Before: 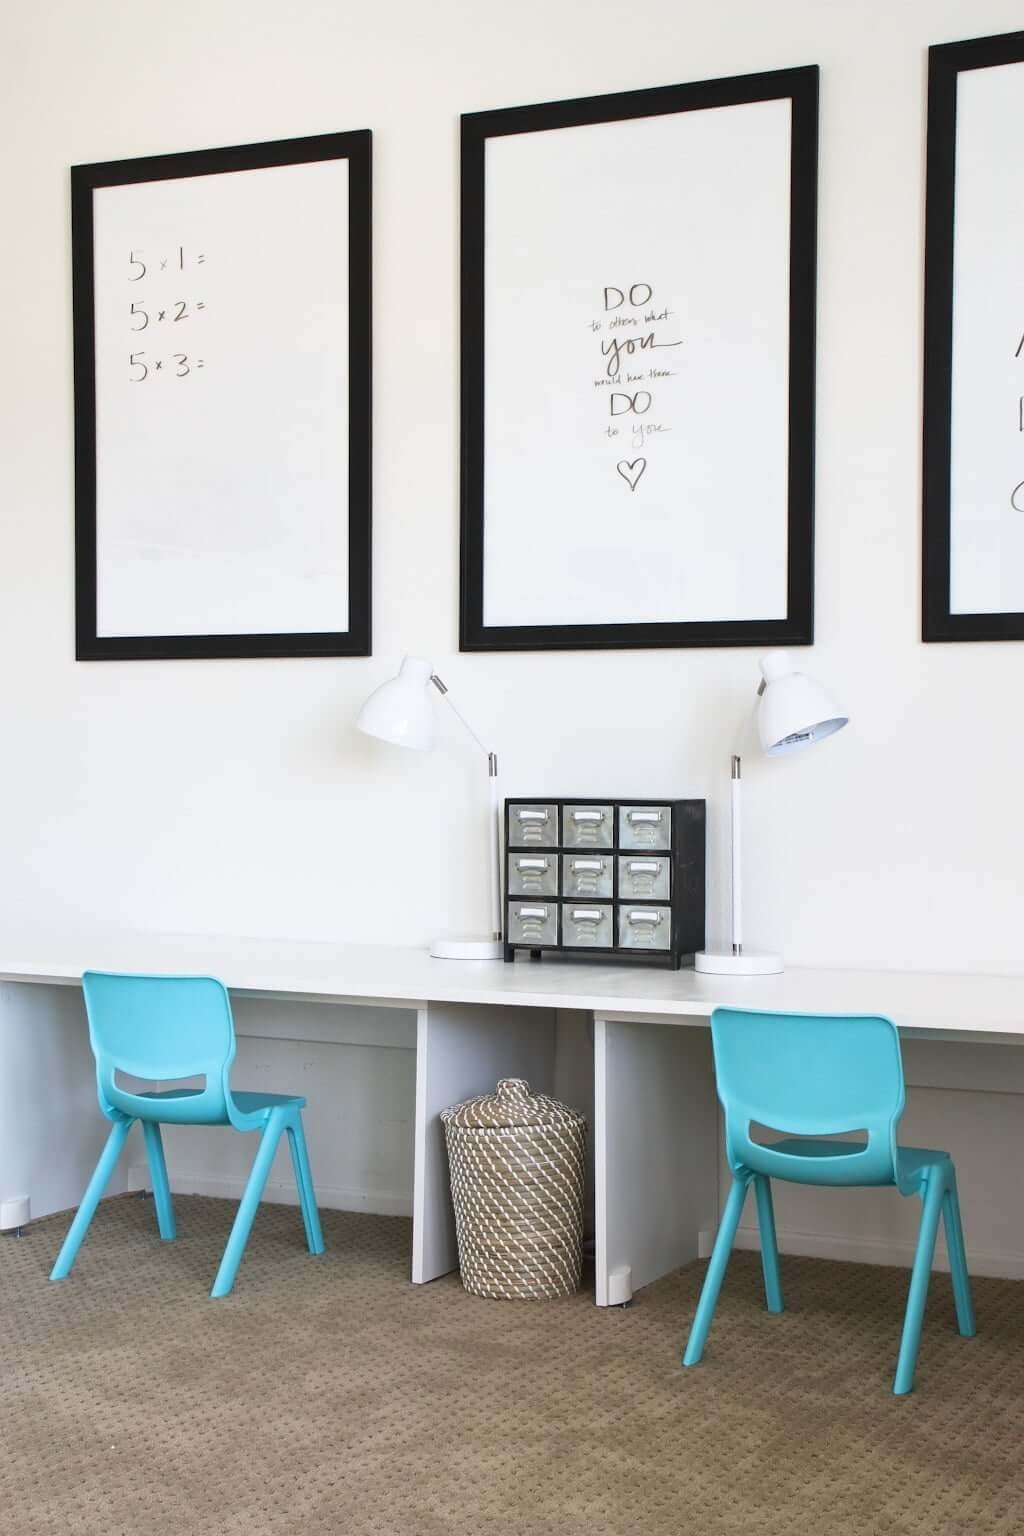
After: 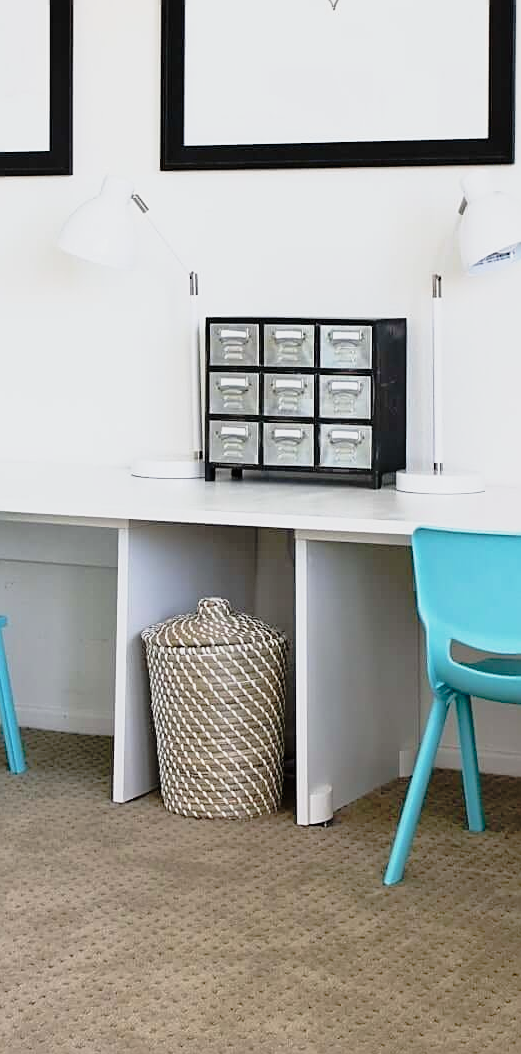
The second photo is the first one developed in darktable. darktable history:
crop and rotate: left 29.266%, top 31.357%, right 19.806%
tone curve: curves: ch0 [(0, 0.009) (0.105, 0.08) (0.195, 0.18) (0.283, 0.316) (0.384, 0.434) (0.485, 0.531) (0.638, 0.69) (0.81, 0.872) (1, 0.977)]; ch1 [(0, 0) (0.161, 0.092) (0.35, 0.33) (0.379, 0.401) (0.456, 0.469) (0.502, 0.5) (0.525, 0.514) (0.586, 0.617) (0.635, 0.655) (1, 1)]; ch2 [(0, 0) (0.371, 0.362) (0.437, 0.437) (0.48, 0.49) (0.53, 0.515) (0.56, 0.571) (0.622, 0.606) (1, 1)], preserve colors none
exposure: black level correction 0.005, exposure 0.001 EV, compensate exposure bias true, compensate highlight preservation false
filmic rgb: black relative exposure -14.13 EV, white relative exposure 3.37 EV, hardness 7.97, contrast 0.986
sharpen: on, module defaults
